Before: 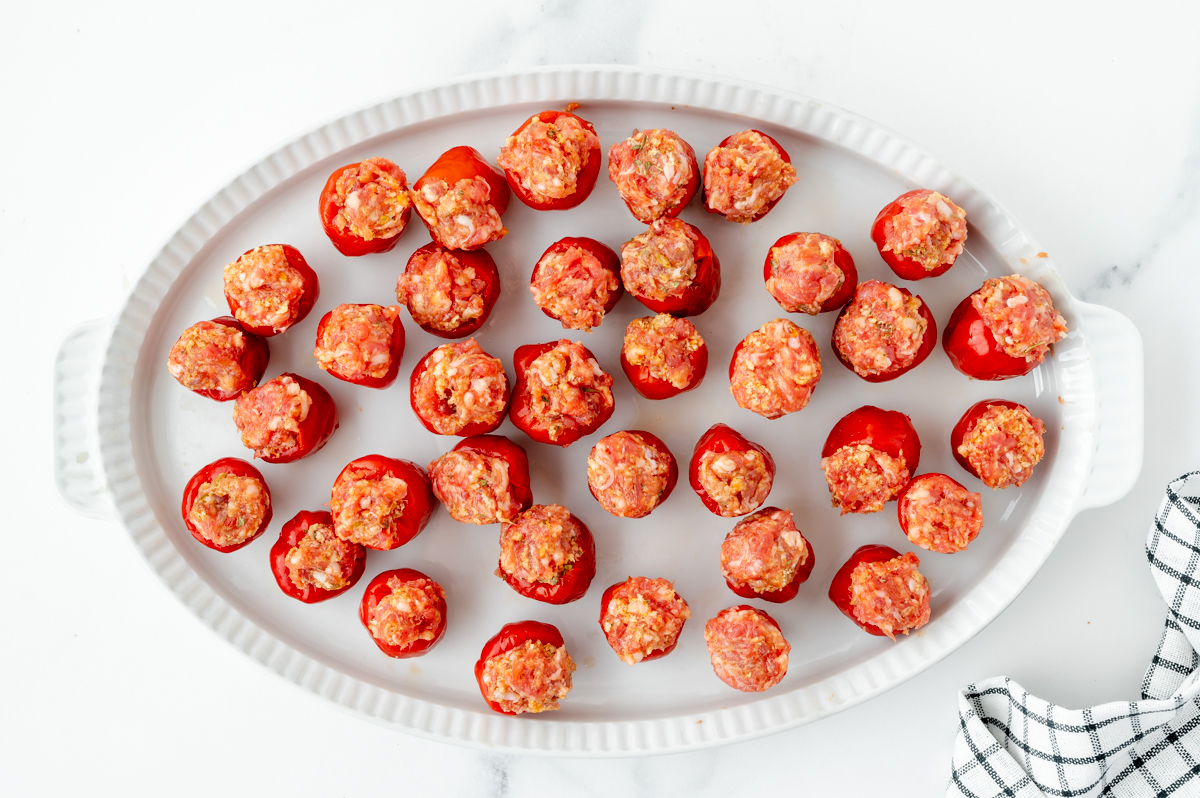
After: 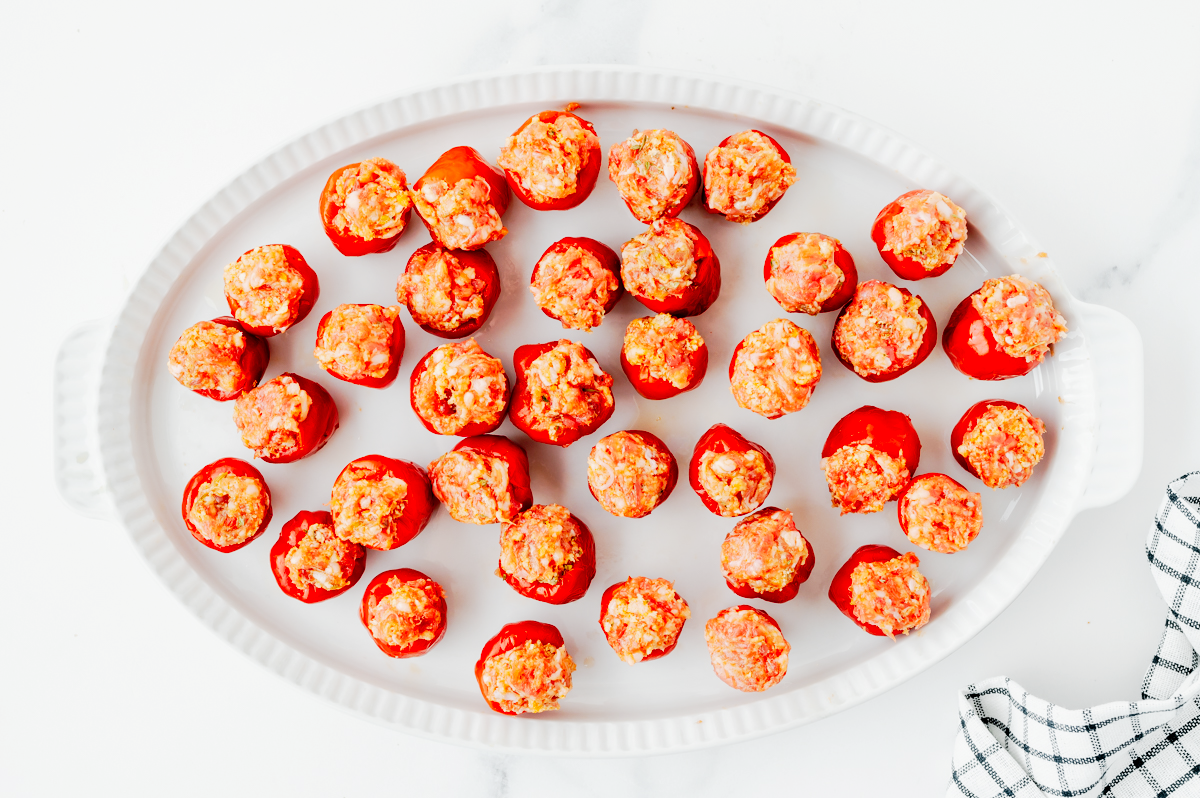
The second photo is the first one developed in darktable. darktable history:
tone curve: curves: ch0 [(0, 0) (0.037, 0.011) (0.135, 0.093) (0.266, 0.281) (0.461, 0.555) (0.581, 0.716) (0.675, 0.793) (0.767, 0.849) (0.91, 0.924) (1, 0.979)]; ch1 [(0, 0) (0.292, 0.278) (0.431, 0.418) (0.493, 0.479) (0.506, 0.5) (0.532, 0.537) (0.562, 0.581) (0.641, 0.663) (0.754, 0.76) (1, 1)]; ch2 [(0, 0) (0.294, 0.3) (0.361, 0.372) (0.429, 0.445) (0.478, 0.486) (0.502, 0.498) (0.518, 0.522) (0.531, 0.549) (0.561, 0.59) (0.64, 0.655) (0.693, 0.706) (0.845, 0.833) (1, 0.951)], preserve colors none
